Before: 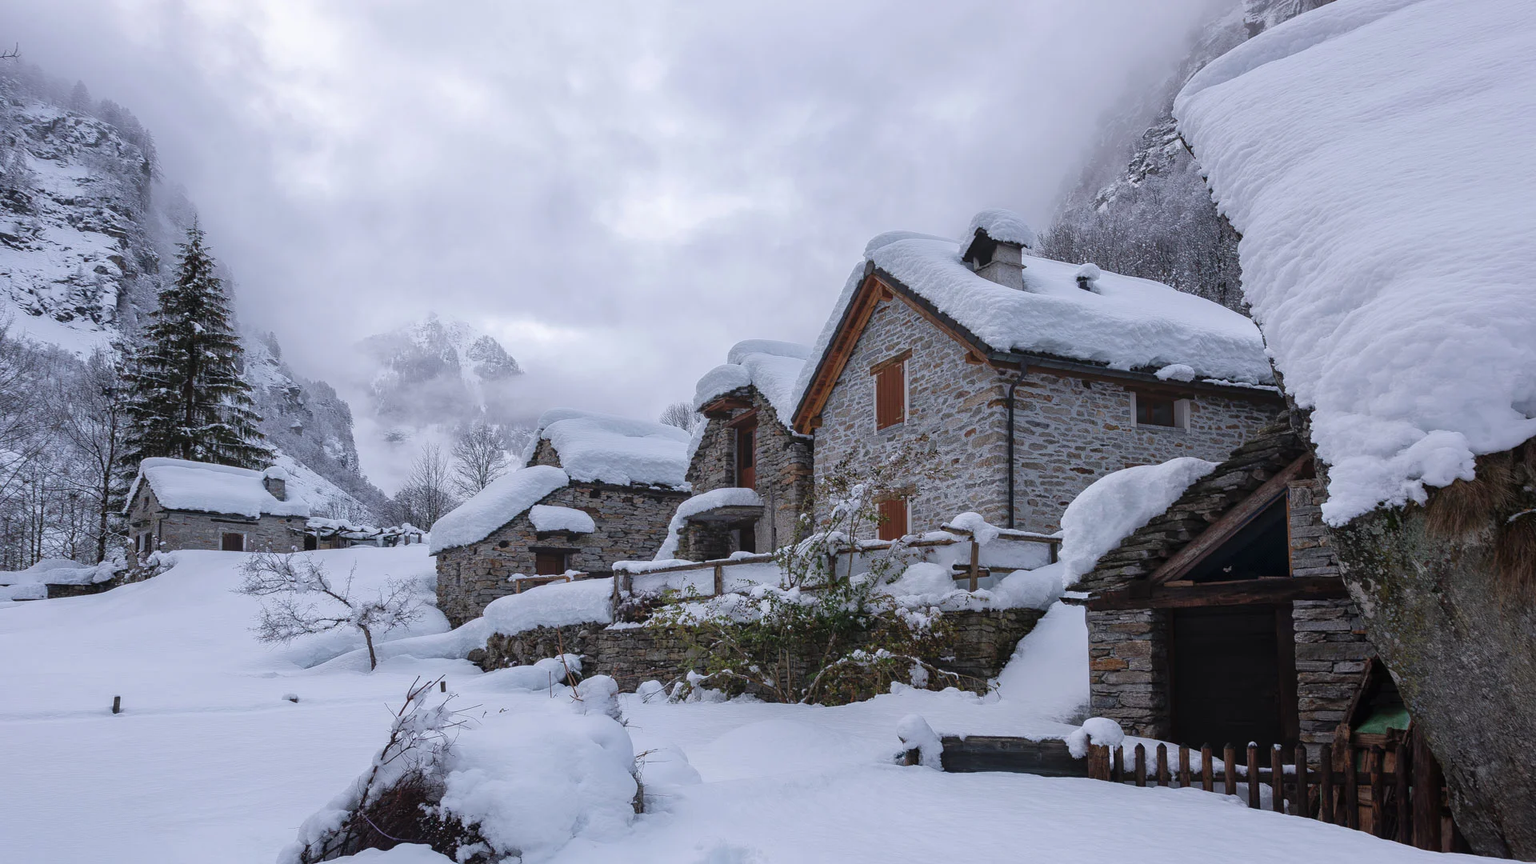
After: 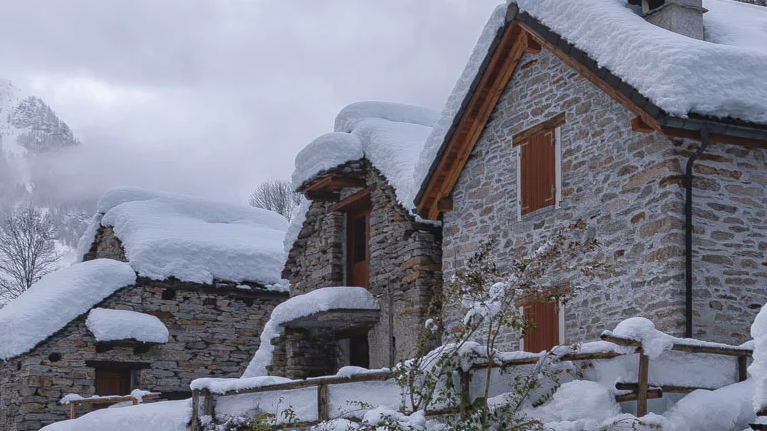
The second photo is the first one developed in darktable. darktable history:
crop: left 30%, top 30%, right 30%, bottom 30%
base curve: curves: ch0 [(0, 0) (0.303, 0.277) (1, 1)]
